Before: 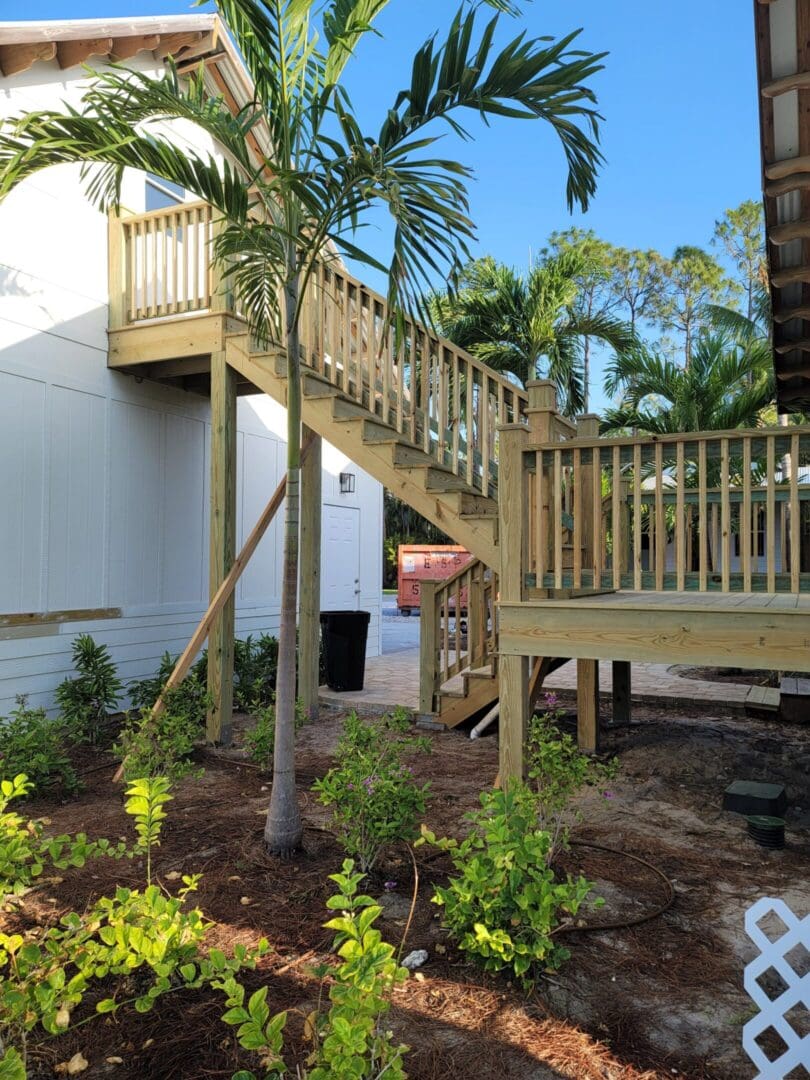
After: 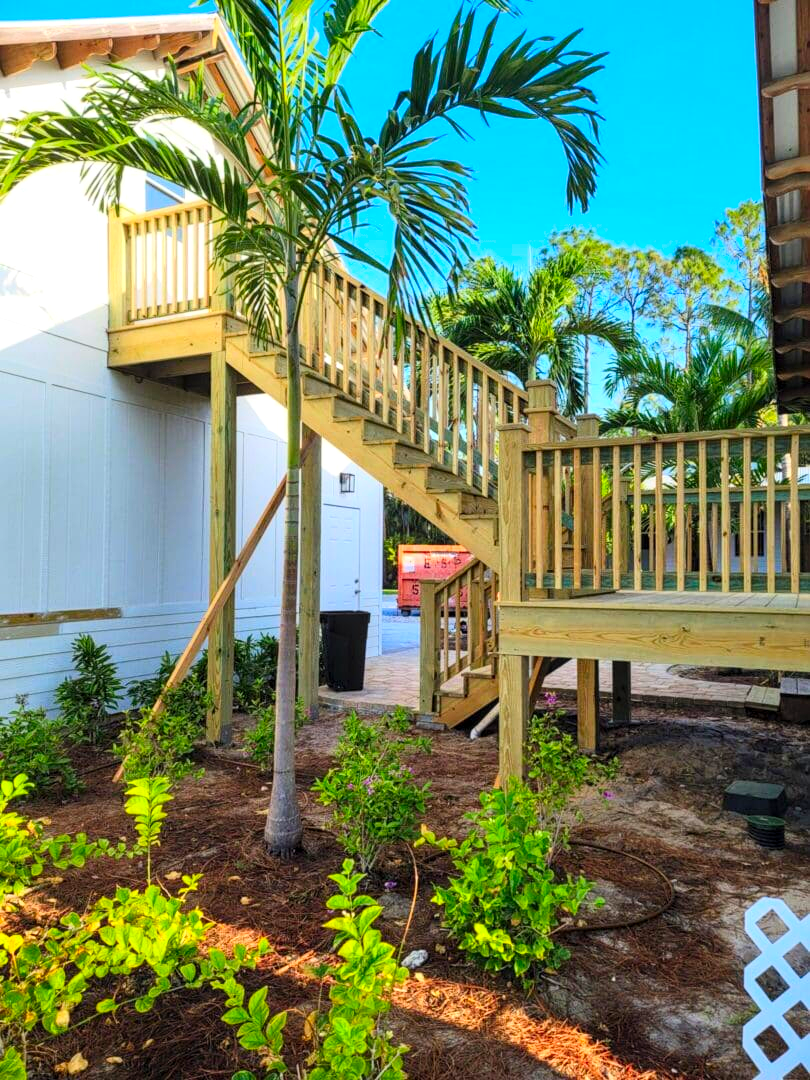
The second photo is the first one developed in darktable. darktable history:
contrast brightness saturation: contrast 0.204, brightness 0.202, saturation 0.814
local contrast: on, module defaults
